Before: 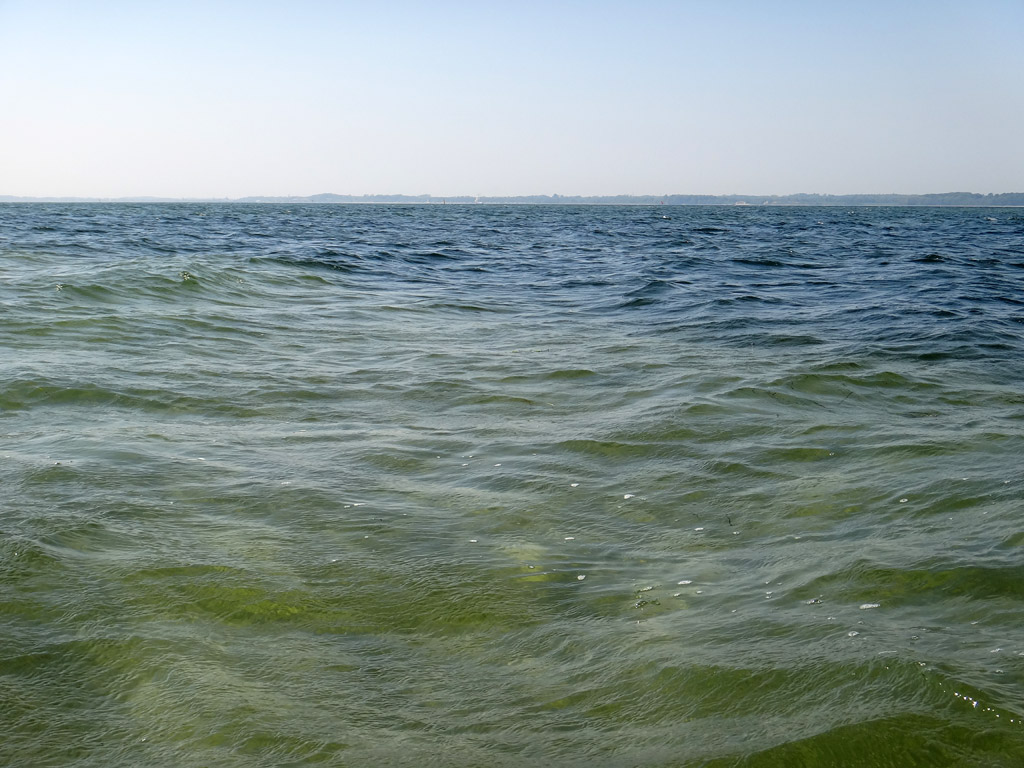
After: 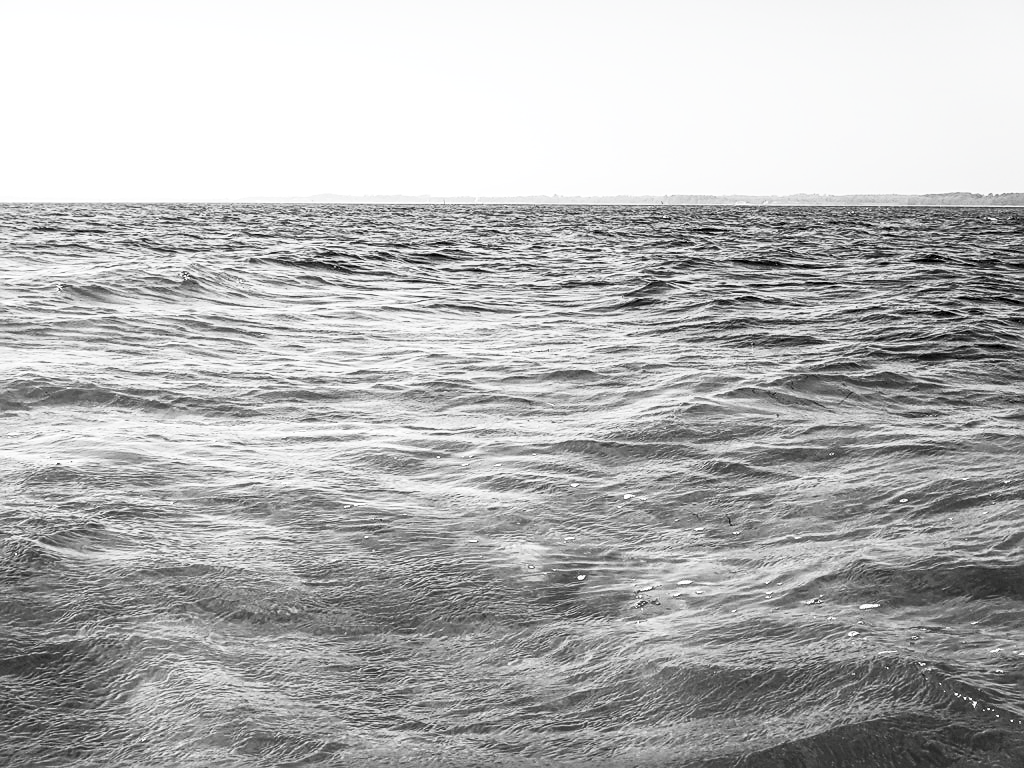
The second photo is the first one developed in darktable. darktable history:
sharpen: on, module defaults
contrast brightness saturation: contrast 0.538, brightness 0.483, saturation -0.98
local contrast: on, module defaults
